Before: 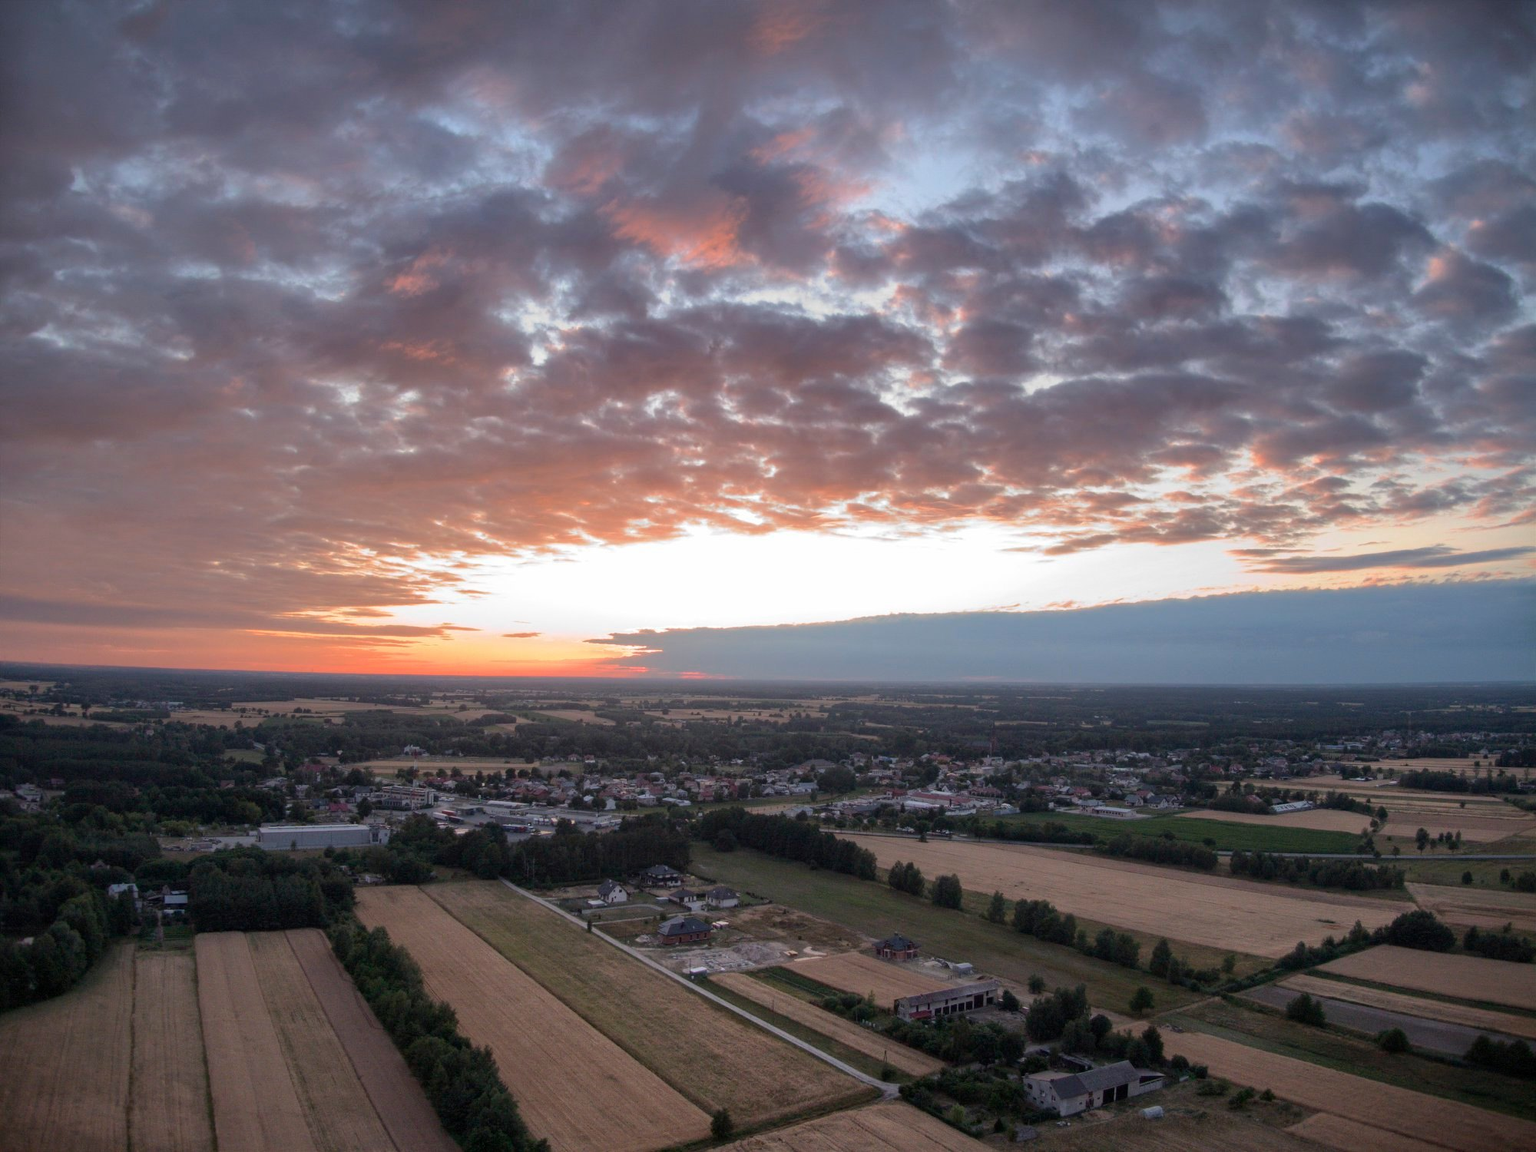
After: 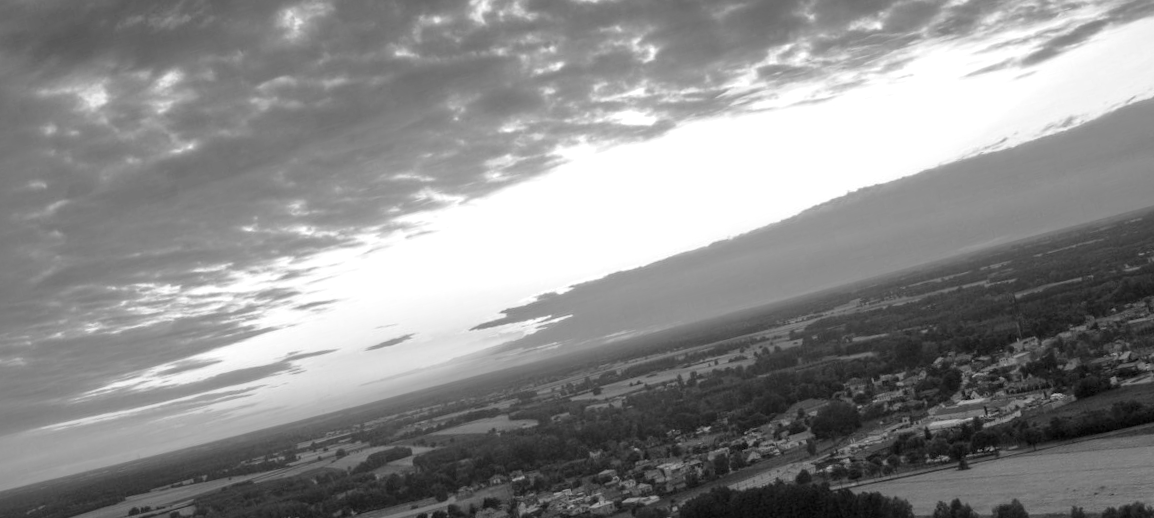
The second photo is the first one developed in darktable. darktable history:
rotate and perspective: rotation -14.8°, crop left 0.1, crop right 0.903, crop top 0.25, crop bottom 0.748
crop: left 13.312%, top 31.28%, right 24.627%, bottom 15.582%
contrast brightness saturation: saturation -1
local contrast: on, module defaults
